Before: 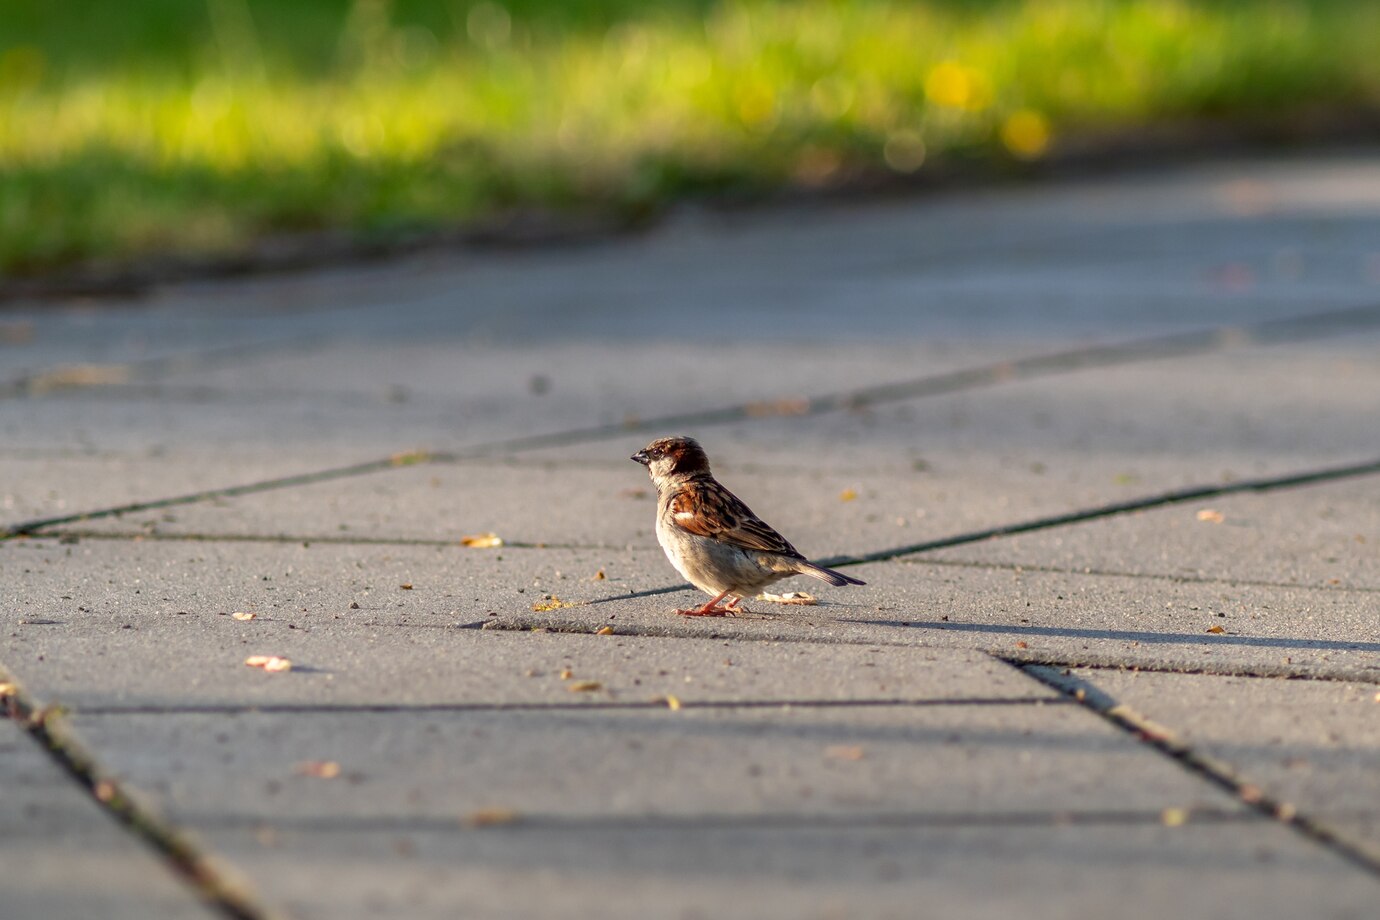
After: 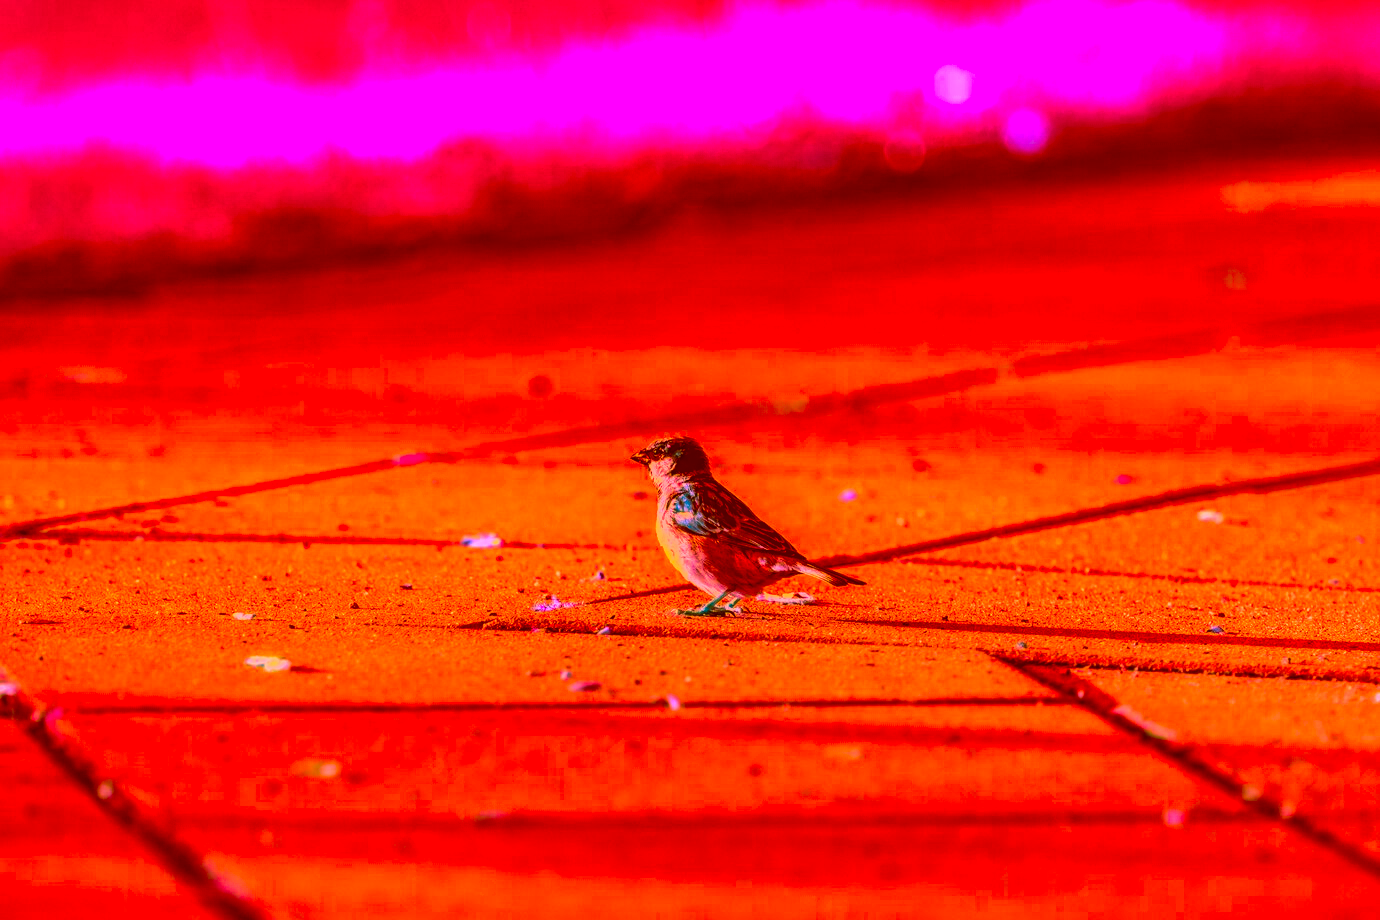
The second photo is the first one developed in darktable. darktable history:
local contrast: highlights 61%, detail 143%, midtone range 0.422
tone curve: curves: ch0 [(0, 0) (0.003, 0.003) (0.011, 0.01) (0.025, 0.023) (0.044, 0.041) (0.069, 0.064) (0.1, 0.092) (0.136, 0.125) (0.177, 0.163) (0.224, 0.207) (0.277, 0.255) (0.335, 0.309) (0.399, 0.375) (0.468, 0.459) (0.543, 0.548) (0.623, 0.629) (0.709, 0.716) (0.801, 0.808) (0.898, 0.911) (1, 1)], preserve colors none
color correction: highlights a* -39, highlights b* -39.39, shadows a* -39.71, shadows b* -39.64, saturation -2.95
exposure: exposure -0.043 EV, compensate highlight preservation false
contrast brightness saturation: saturation 0.135
color zones: curves: ch1 [(0.113, 0.438) (0.75, 0.5)]; ch2 [(0.12, 0.526) (0.75, 0.5)]
